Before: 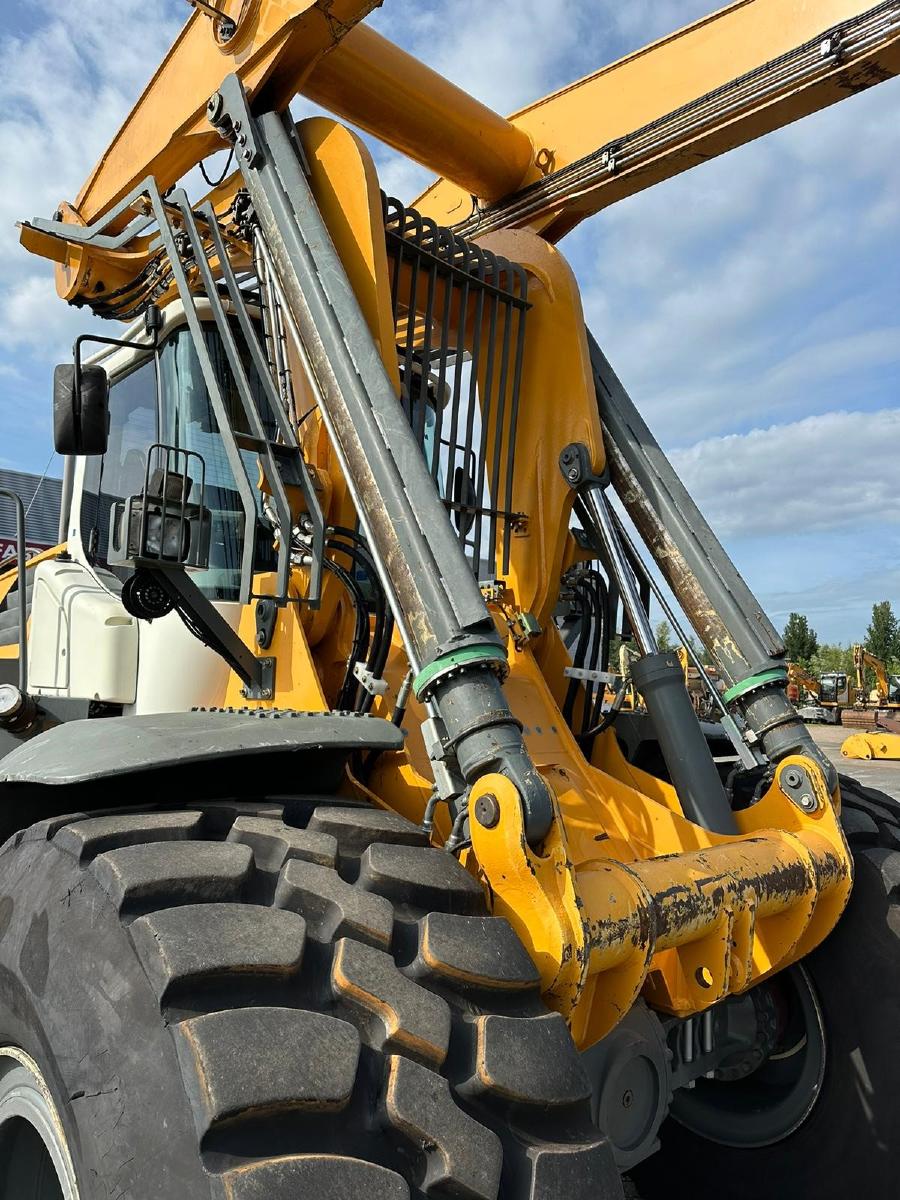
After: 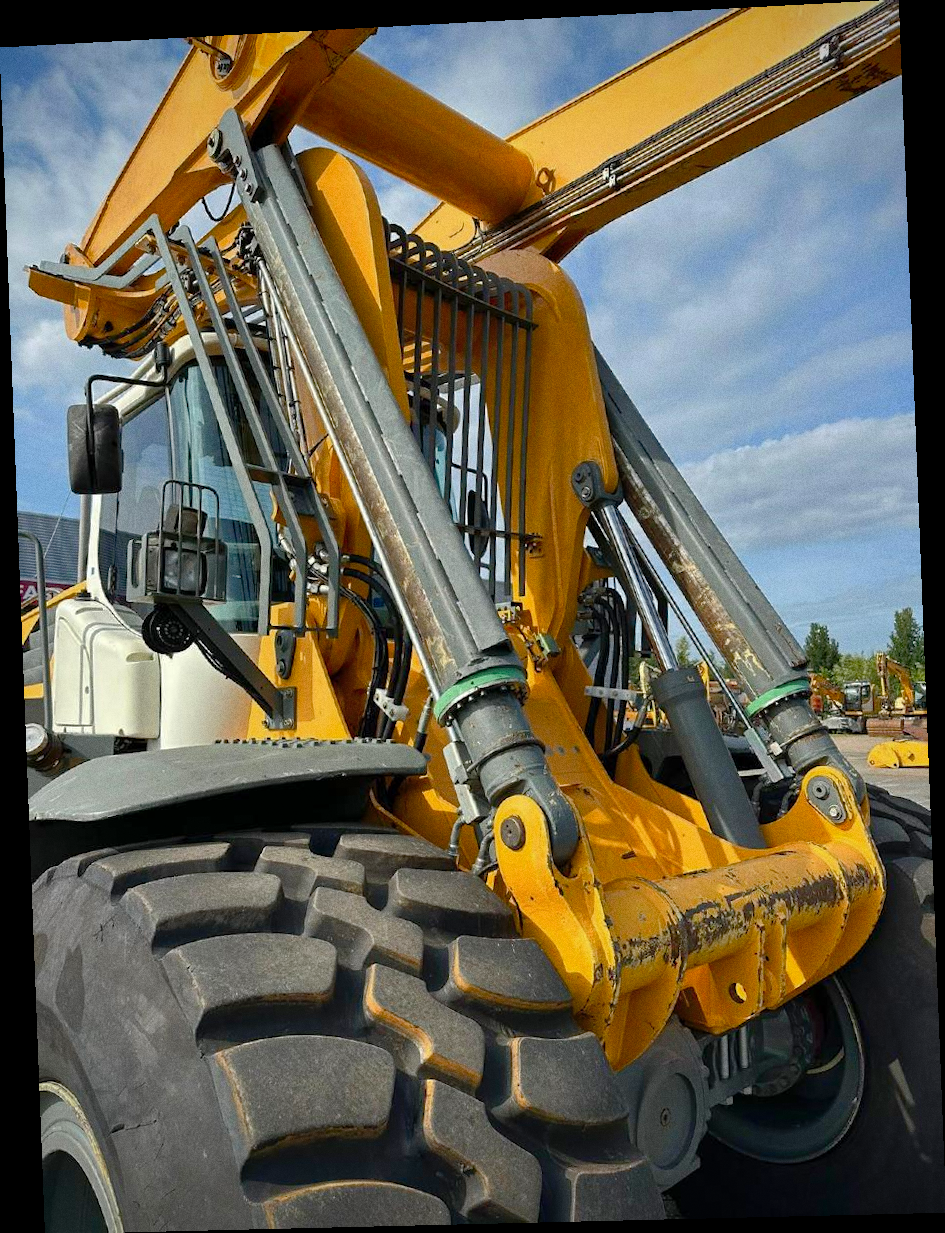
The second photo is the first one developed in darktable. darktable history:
color balance rgb: perceptual saturation grading › global saturation 20%, perceptual saturation grading › highlights -25%, perceptual saturation grading › shadows 25%
rotate and perspective: rotation -2.22°, lens shift (horizontal) -0.022, automatic cropping off
grain: coarseness 0.09 ISO
vignetting: fall-off start 88.53%, fall-off radius 44.2%, saturation 0.376, width/height ratio 1.161
shadows and highlights: on, module defaults
